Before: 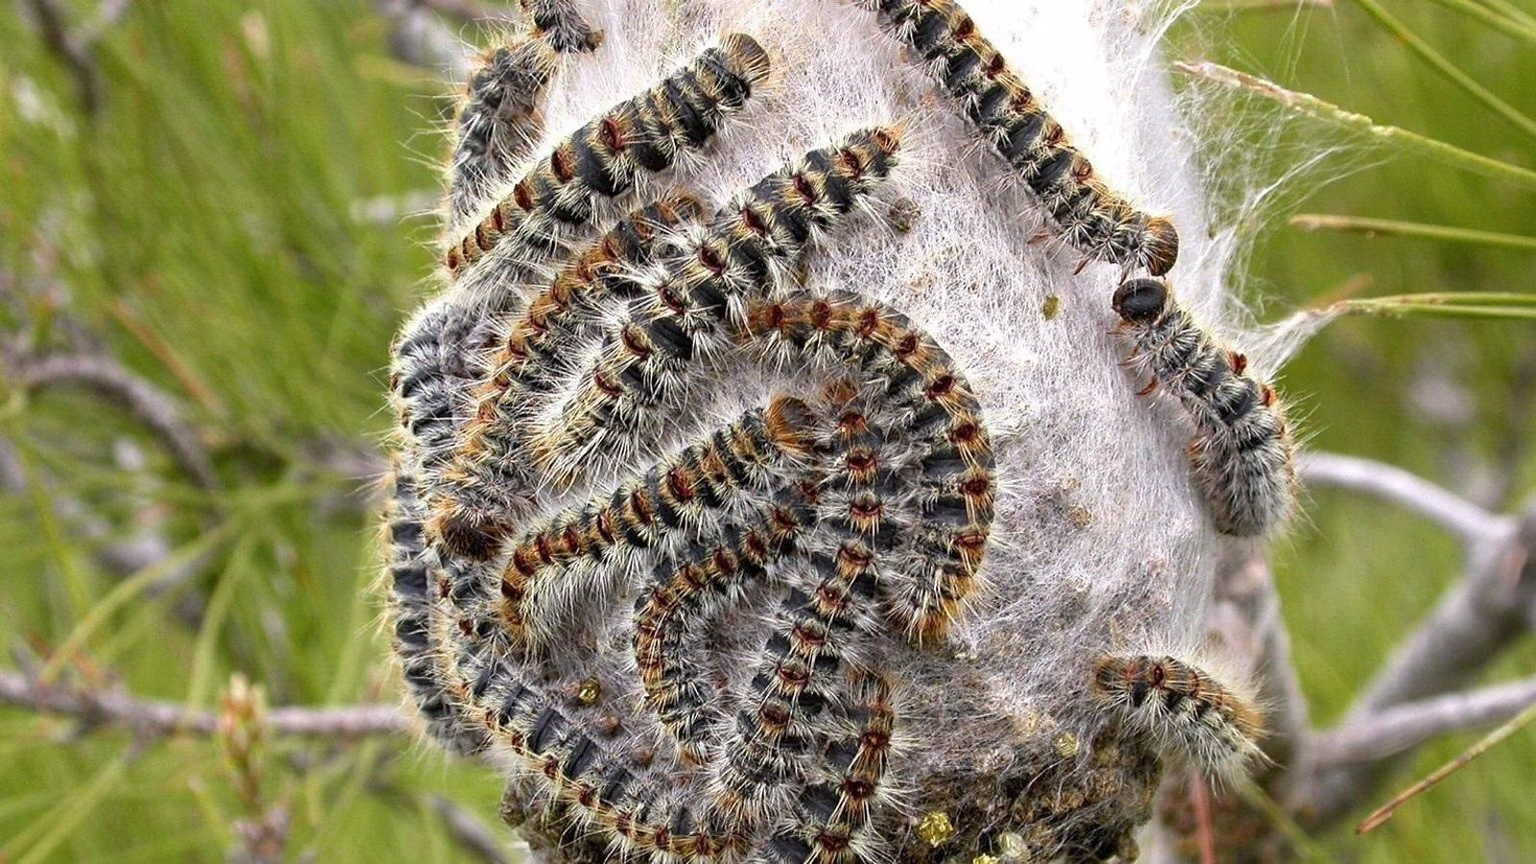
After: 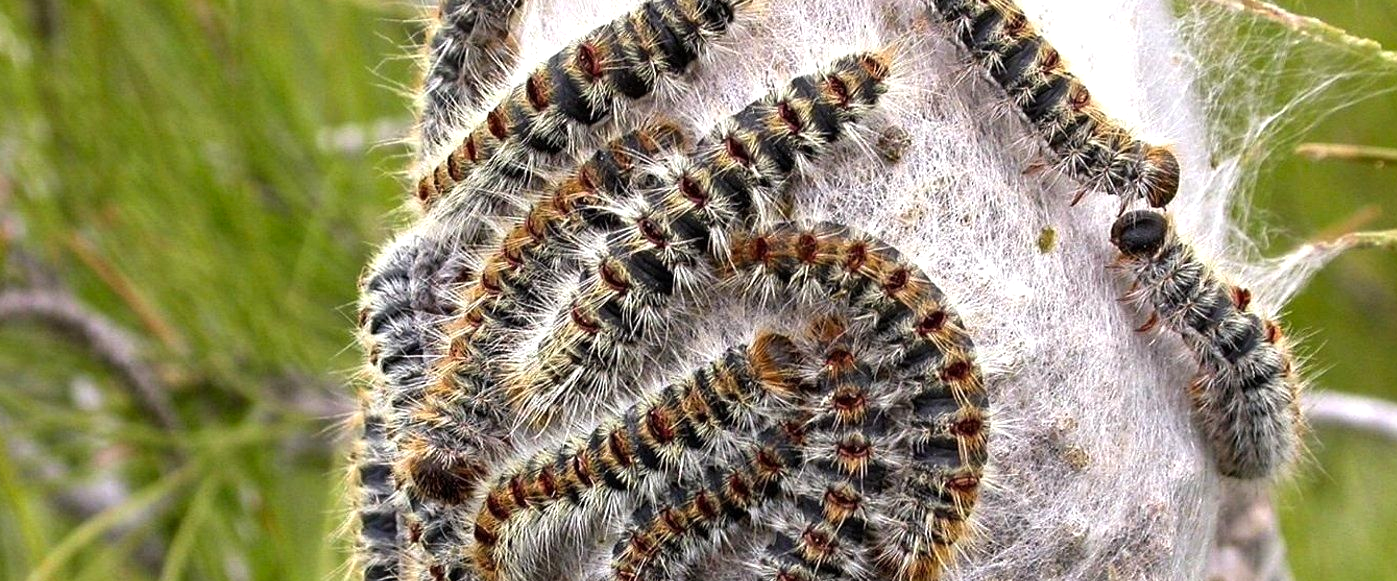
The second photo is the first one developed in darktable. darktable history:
color balance: contrast 10%
crop: left 3.015%, top 8.969%, right 9.647%, bottom 26.457%
